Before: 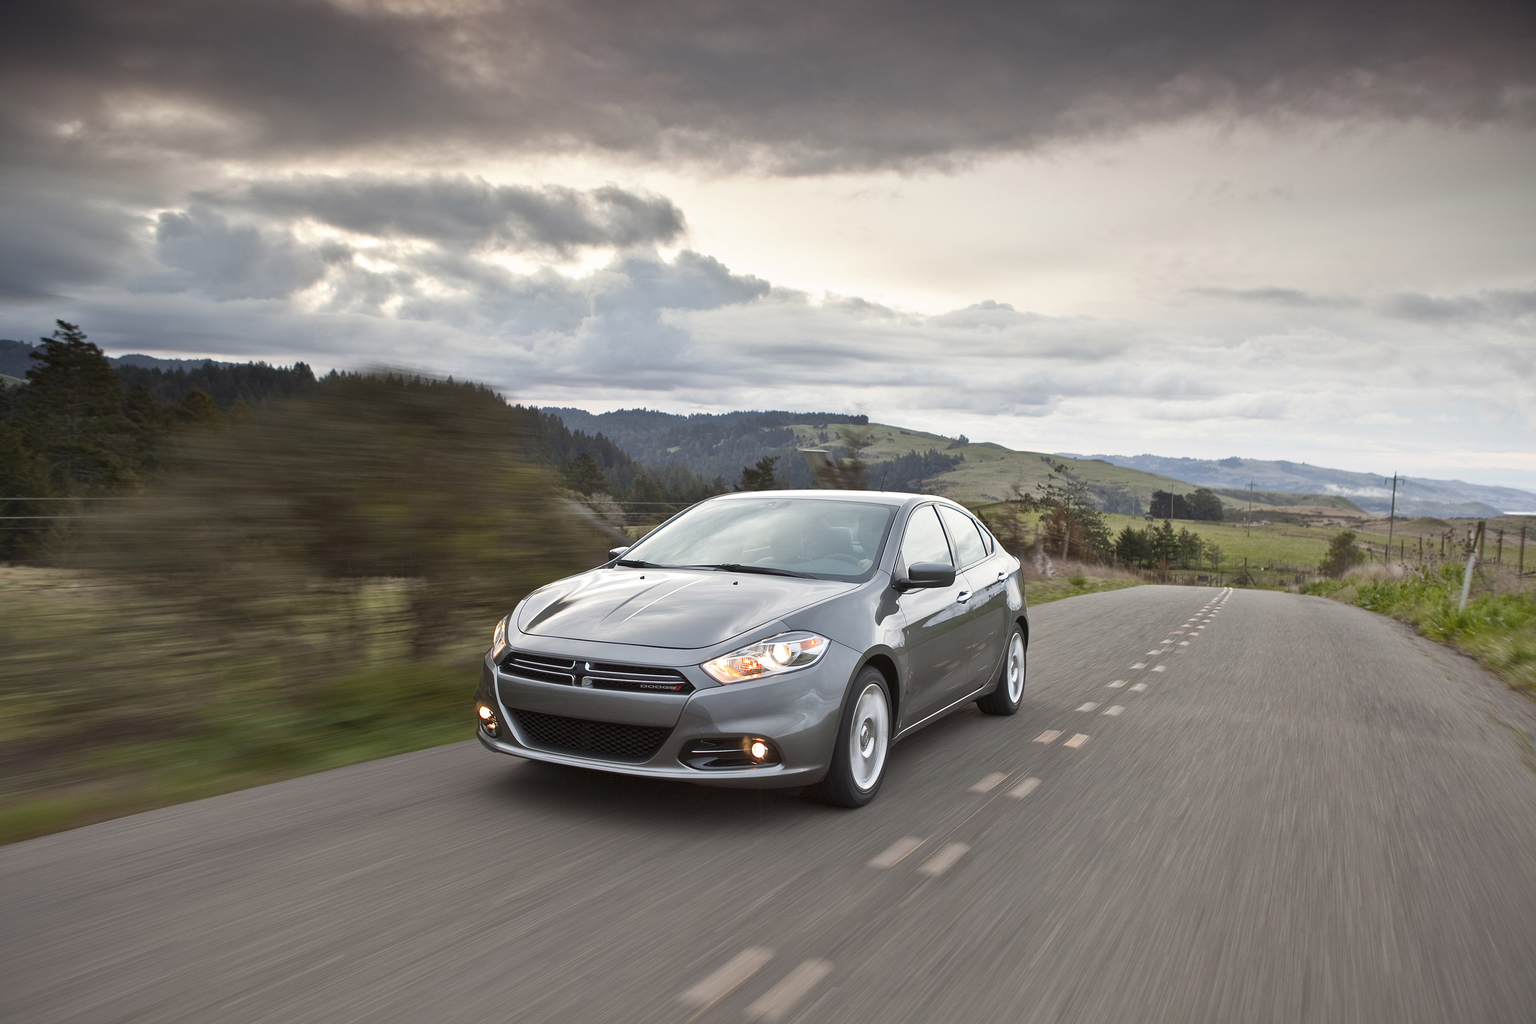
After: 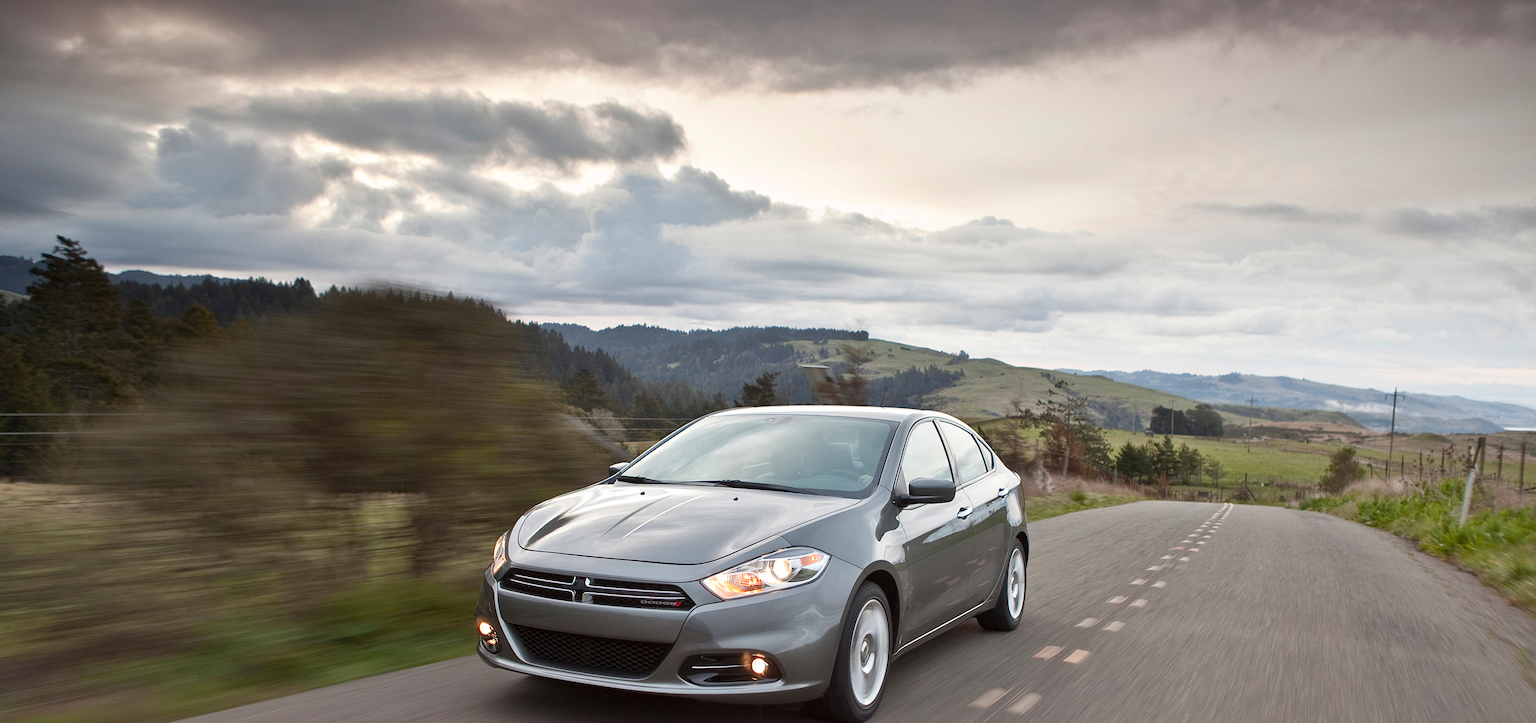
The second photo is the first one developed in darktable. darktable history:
rotate and perspective: automatic cropping original format, crop left 0, crop top 0
crop and rotate: top 8.293%, bottom 20.996%
